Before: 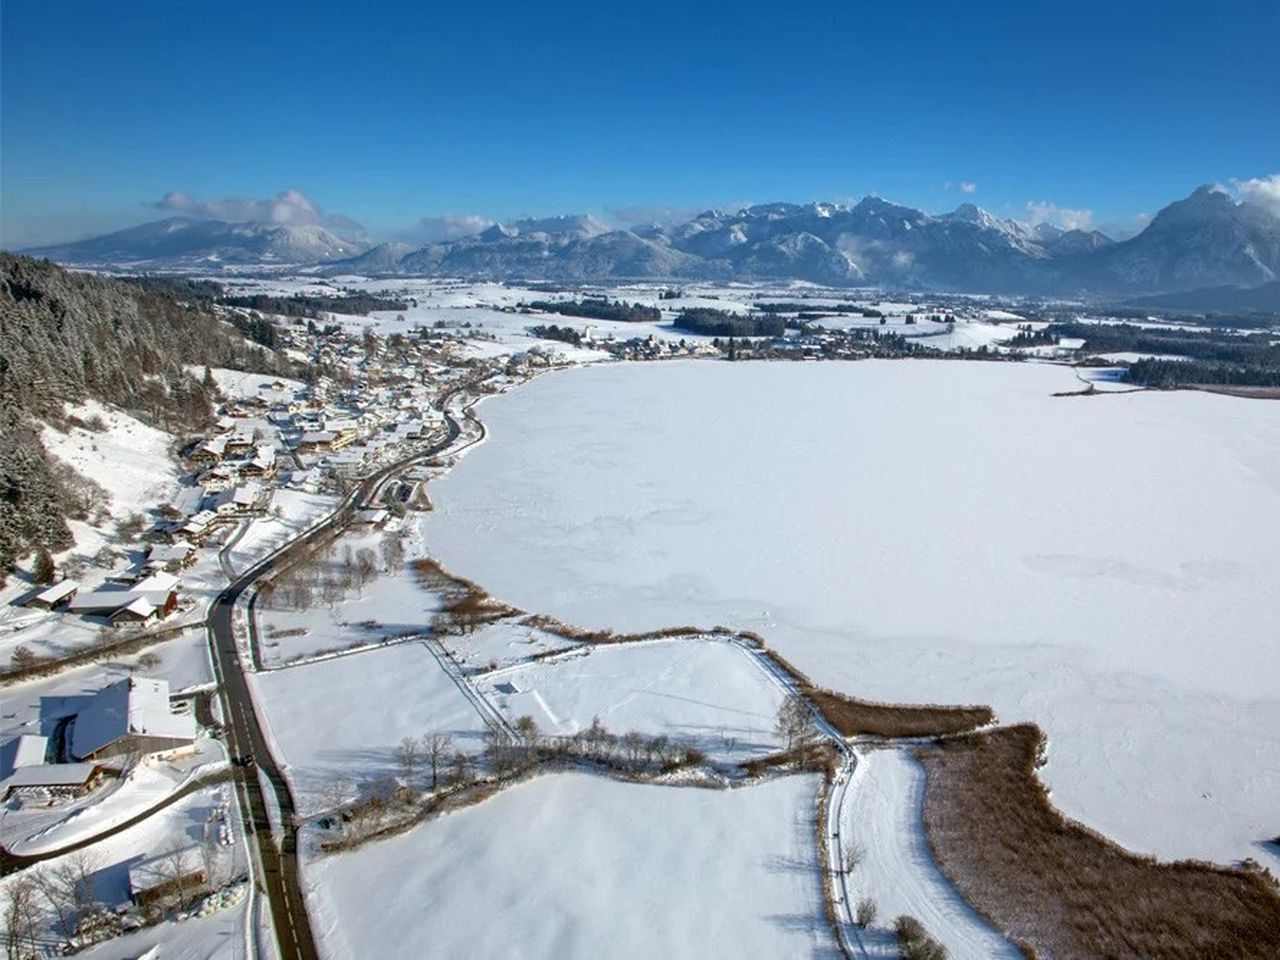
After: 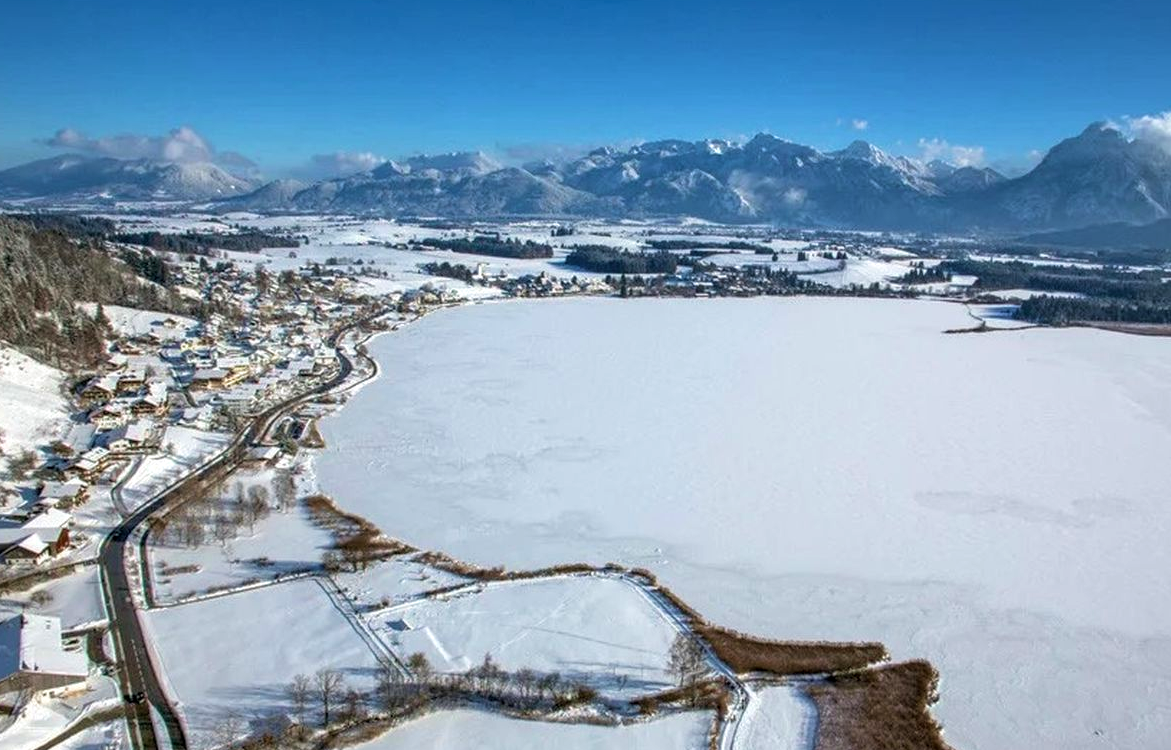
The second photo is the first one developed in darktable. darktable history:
local contrast: on, module defaults
velvia: on, module defaults
crop: left 8.474%, top 6.582%, bottom 15.276%
